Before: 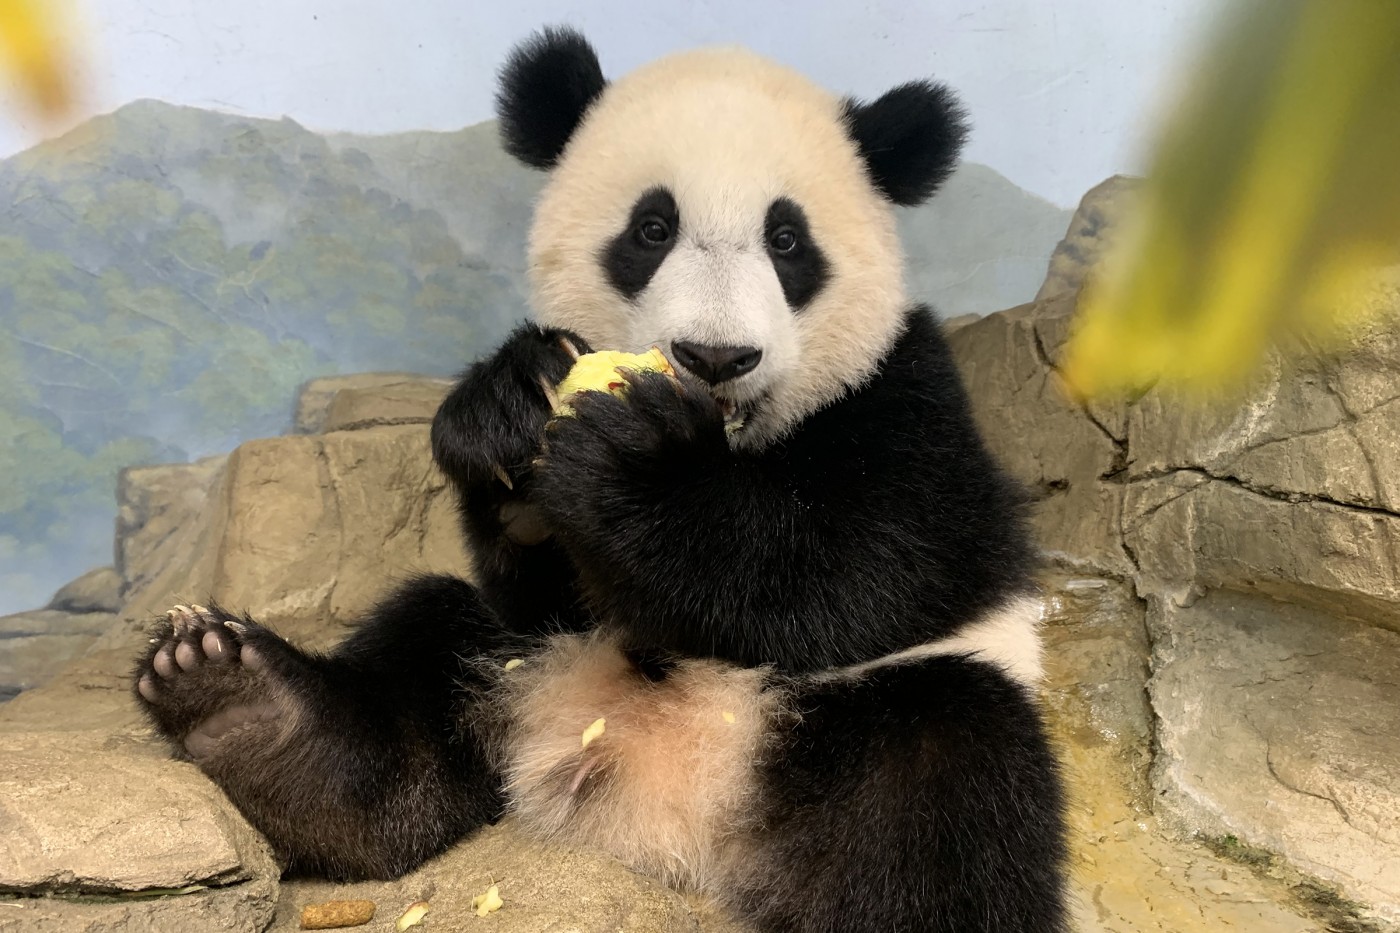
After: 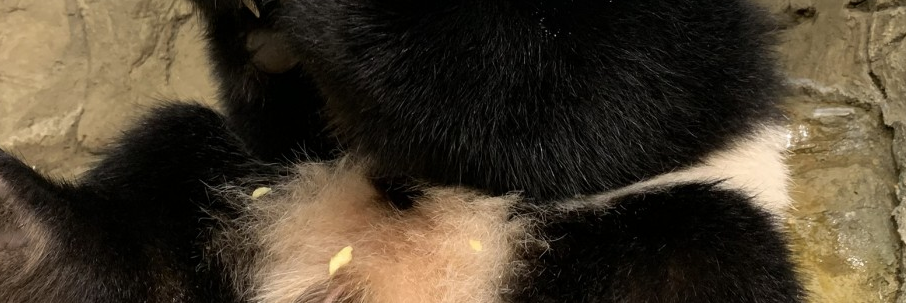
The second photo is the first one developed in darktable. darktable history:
crop: left 18.141%, top 50.635%, right 17.134%, bottom 16.873%
